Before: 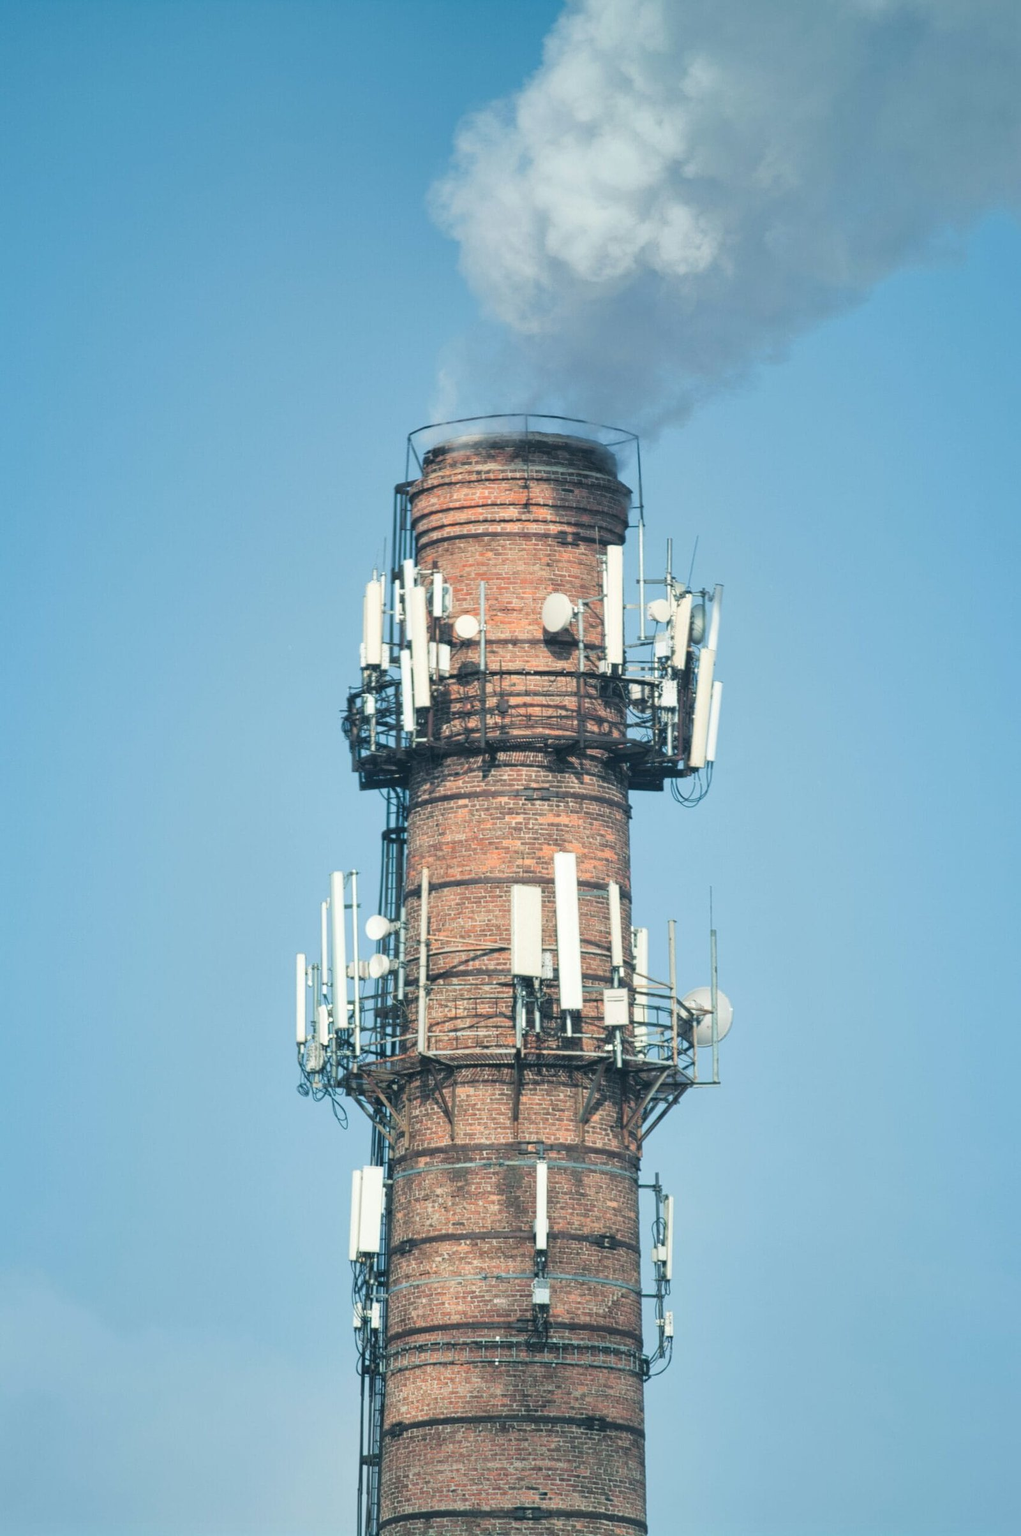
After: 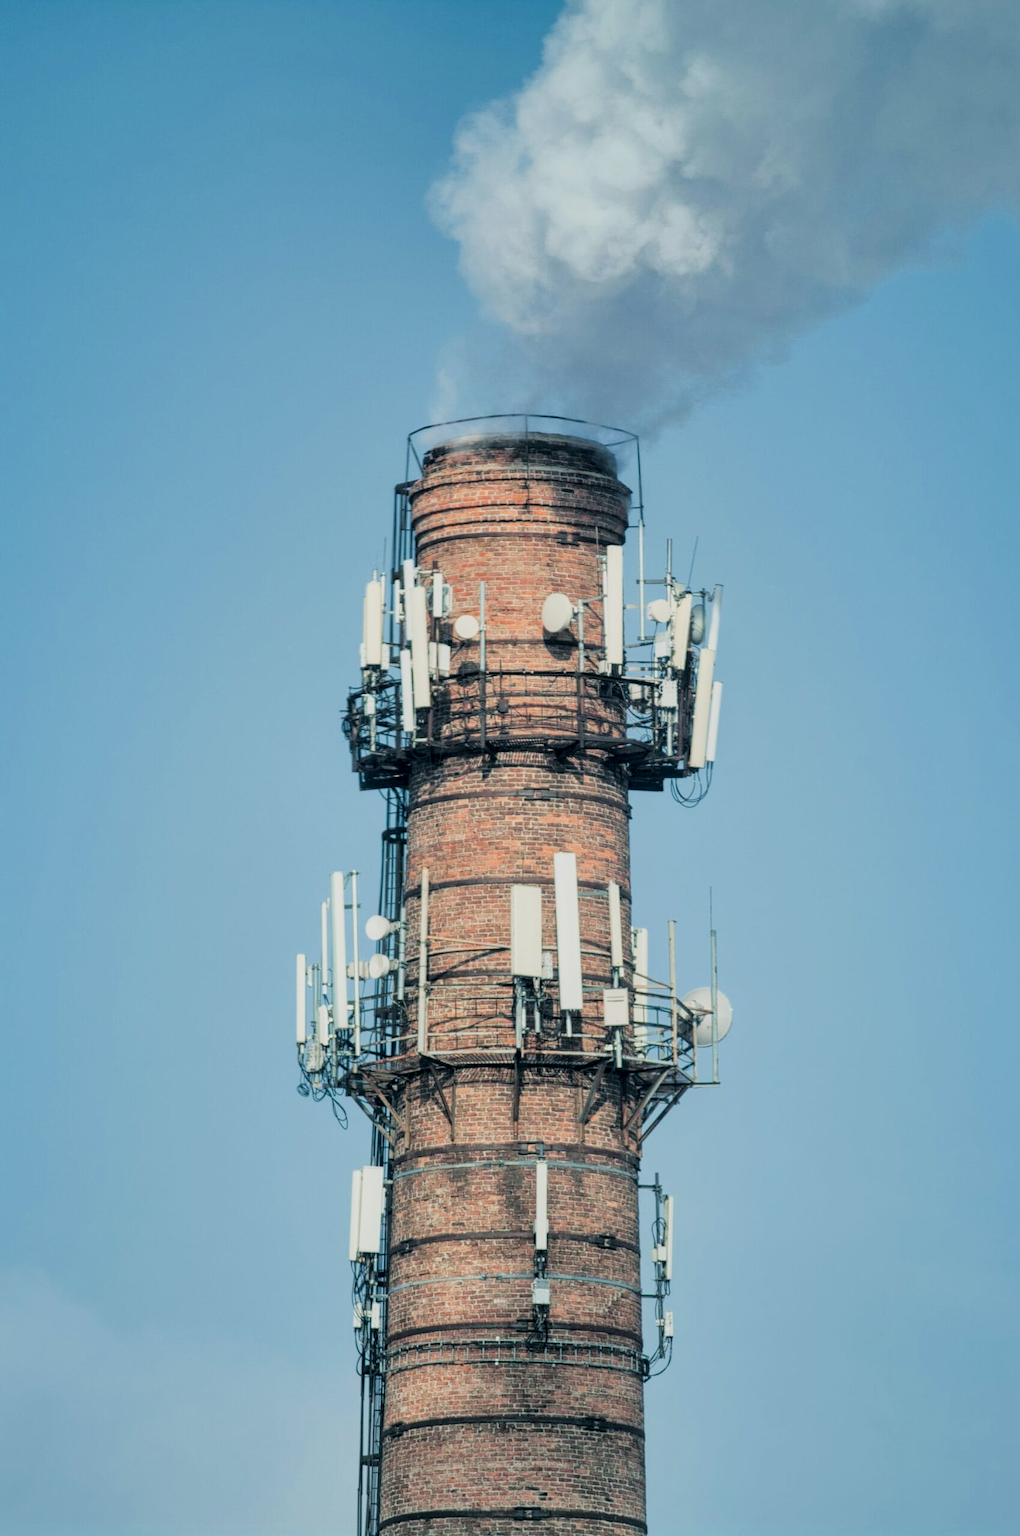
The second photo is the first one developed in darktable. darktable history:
filmic rgb: black relative exposure -7.48 EV, white relative exposure 4.83 EV, hardness 3.4, color science v6 (2022)
local contrast: highlights 123%, shadows 126%, detail 140%, midtone range 0.254
